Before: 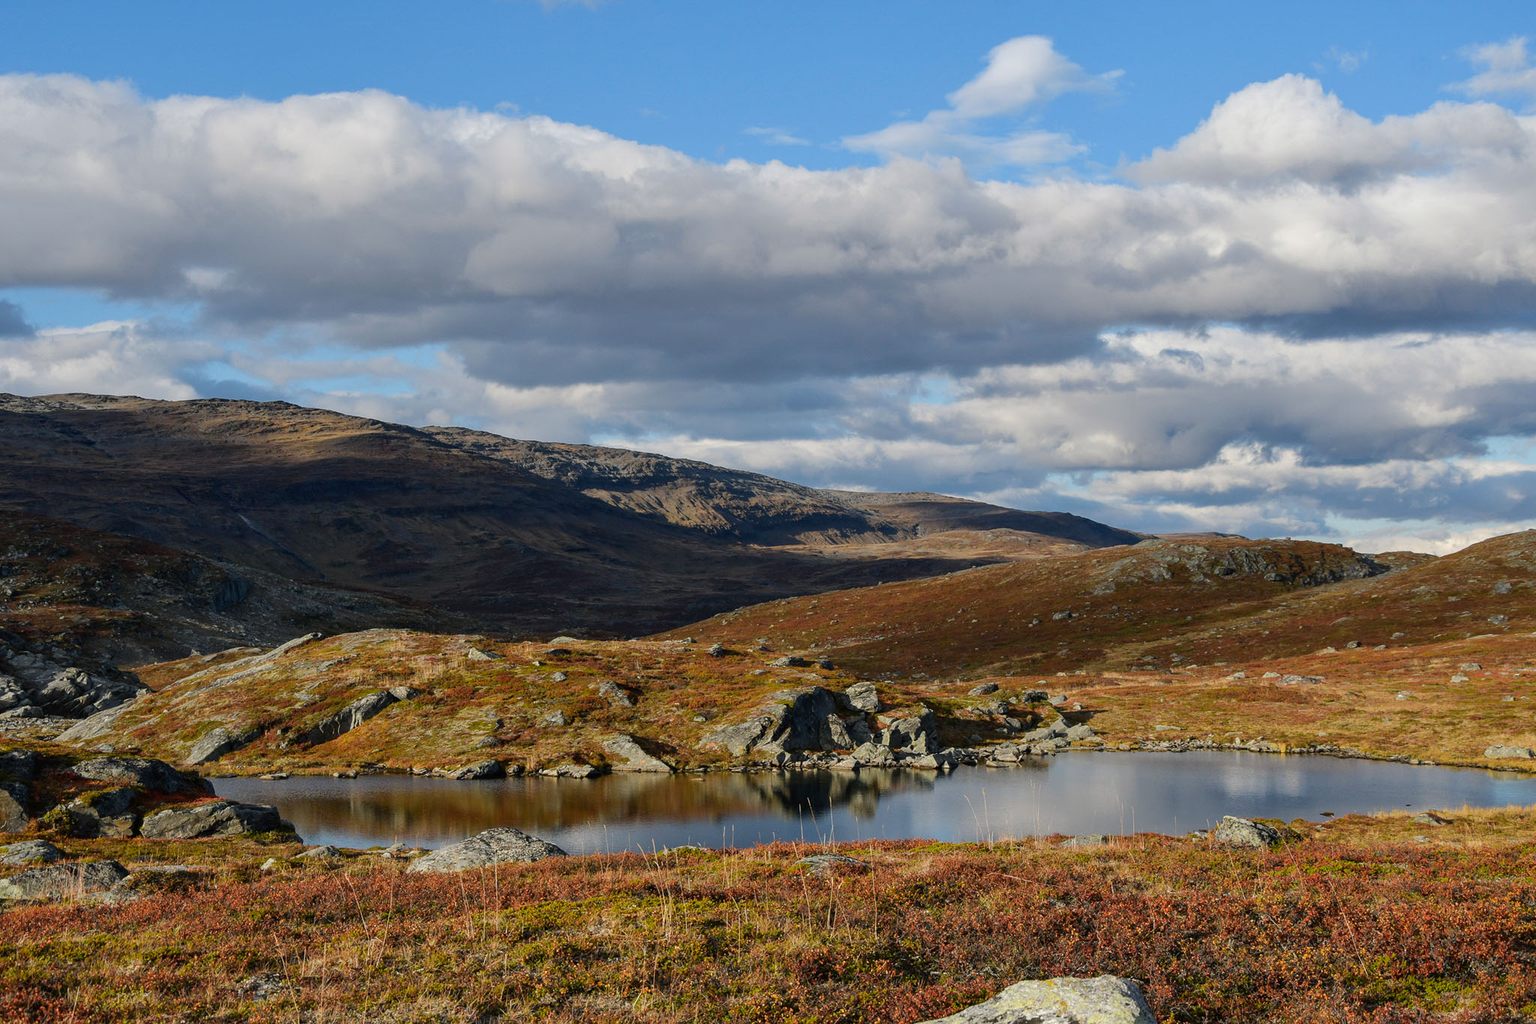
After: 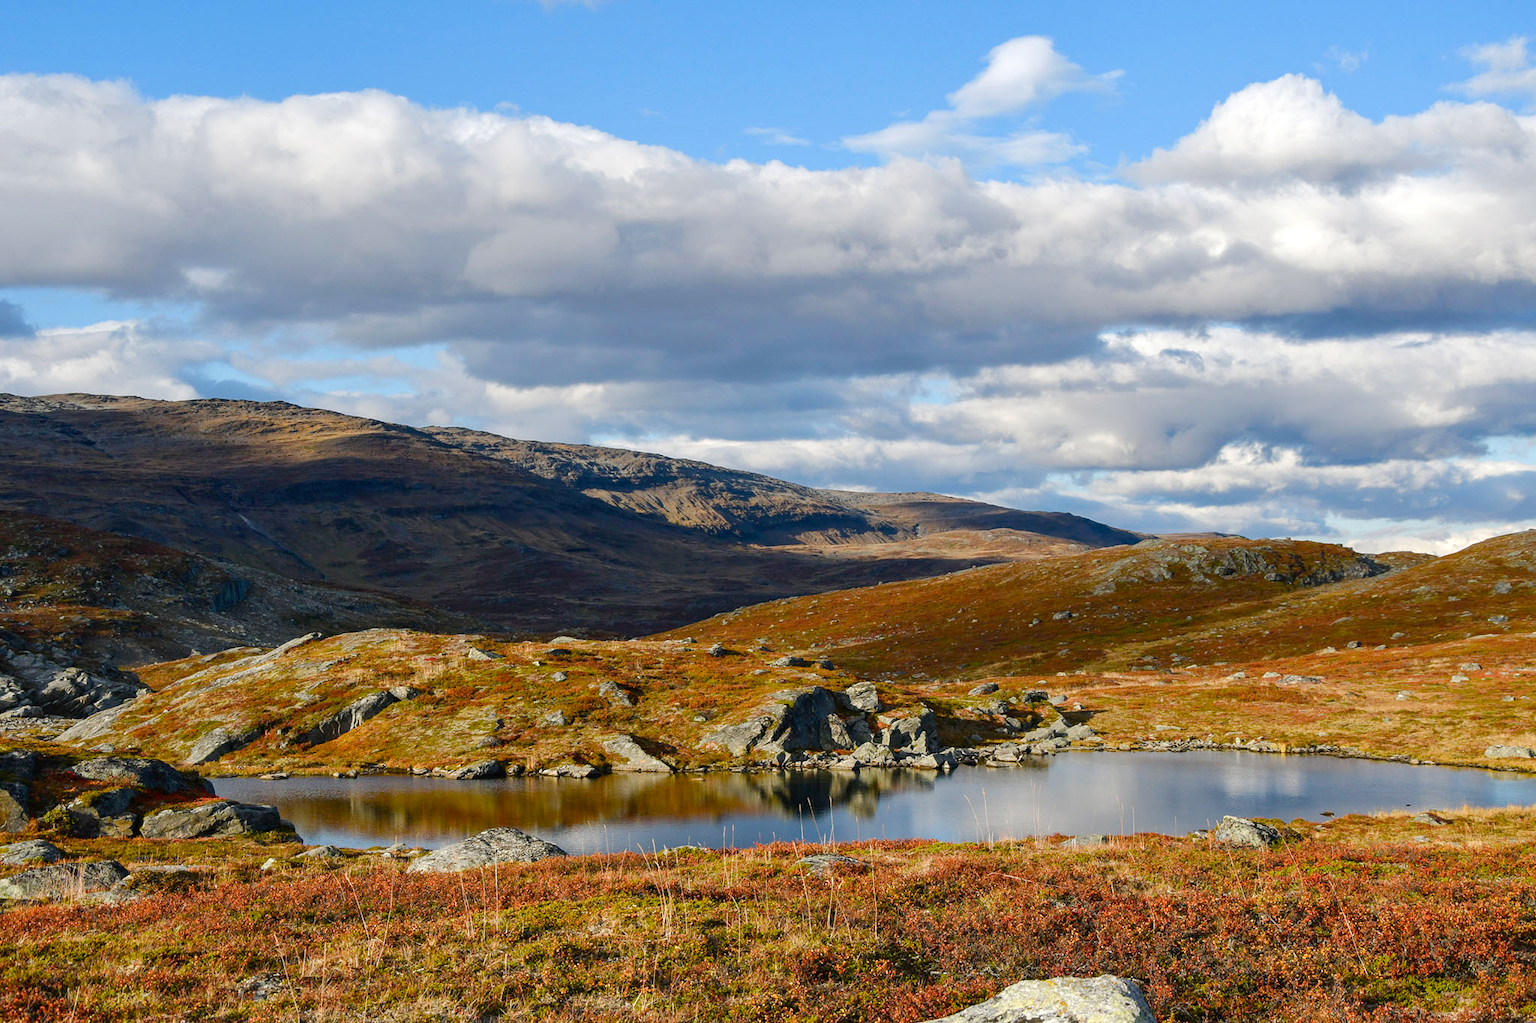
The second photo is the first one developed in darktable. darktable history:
exposure: compensate highlight preservation false
color balance rgb: perceptual saturation grading › global saturation 20%, perceptual saturation grading › highlights -50%, perceptual saturation grading › shadows 30%, perceptual brilliance grading › global brilliance 10%, perceptual brilliance grading › shadows 15%
